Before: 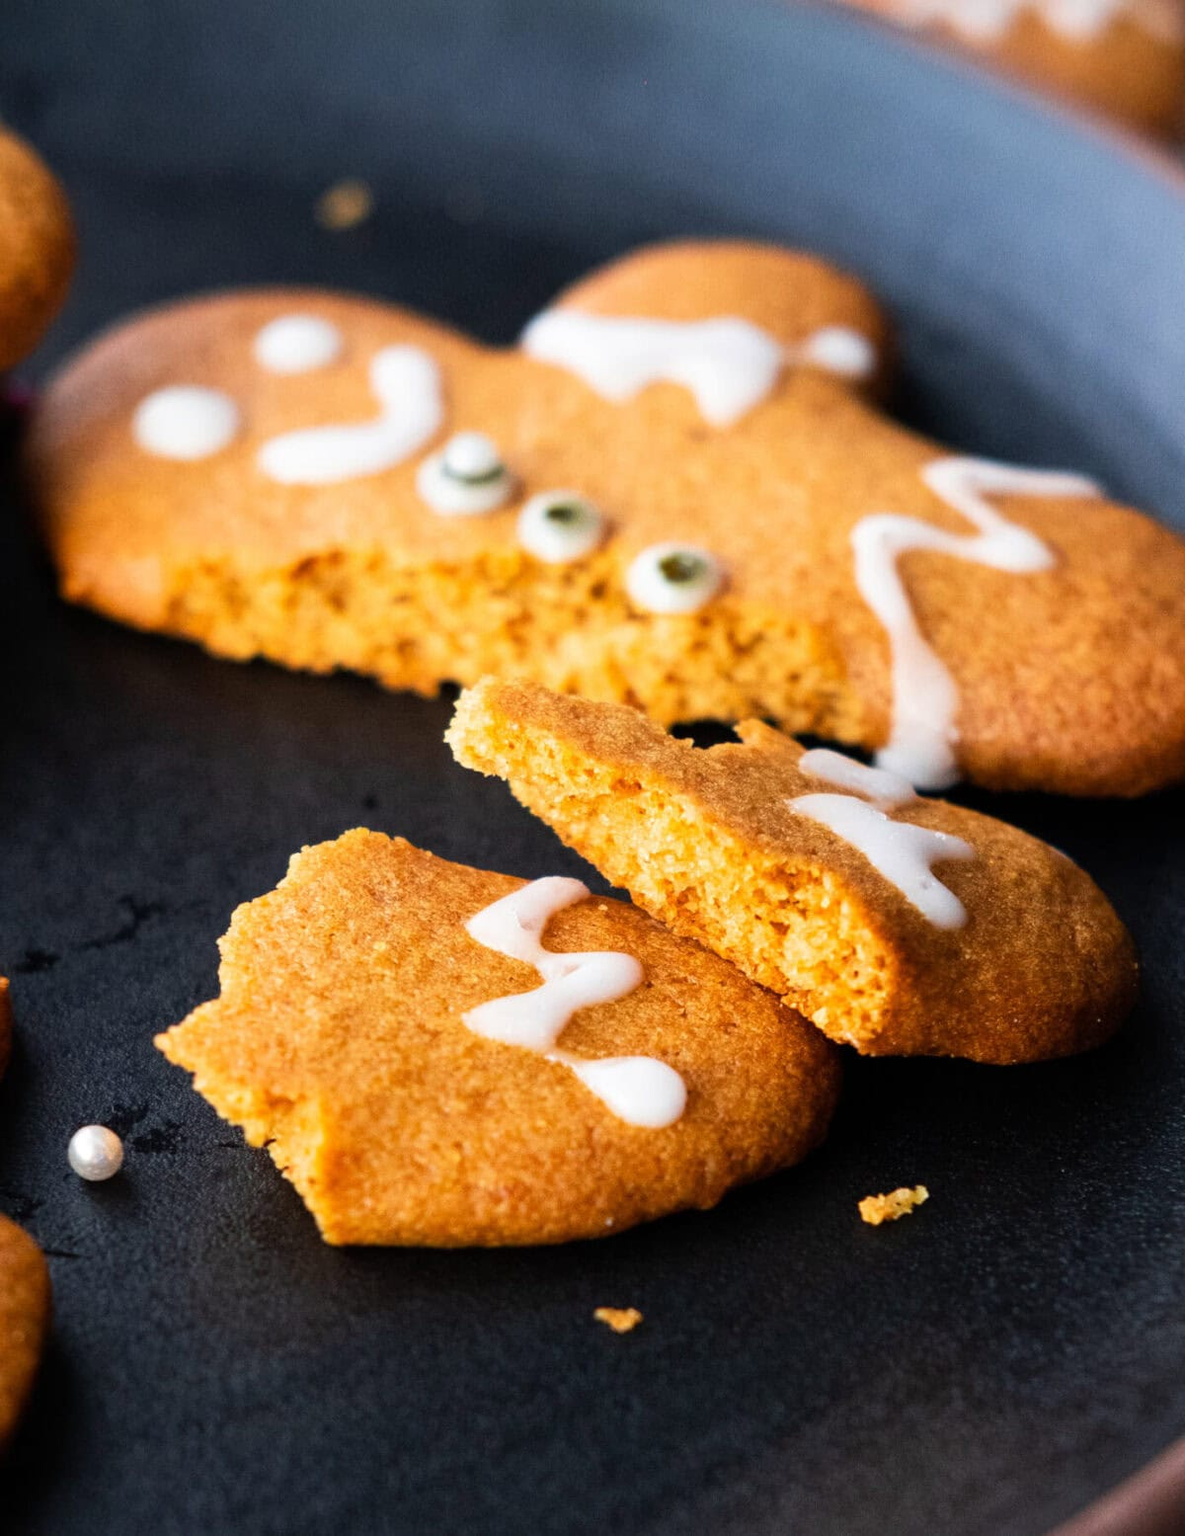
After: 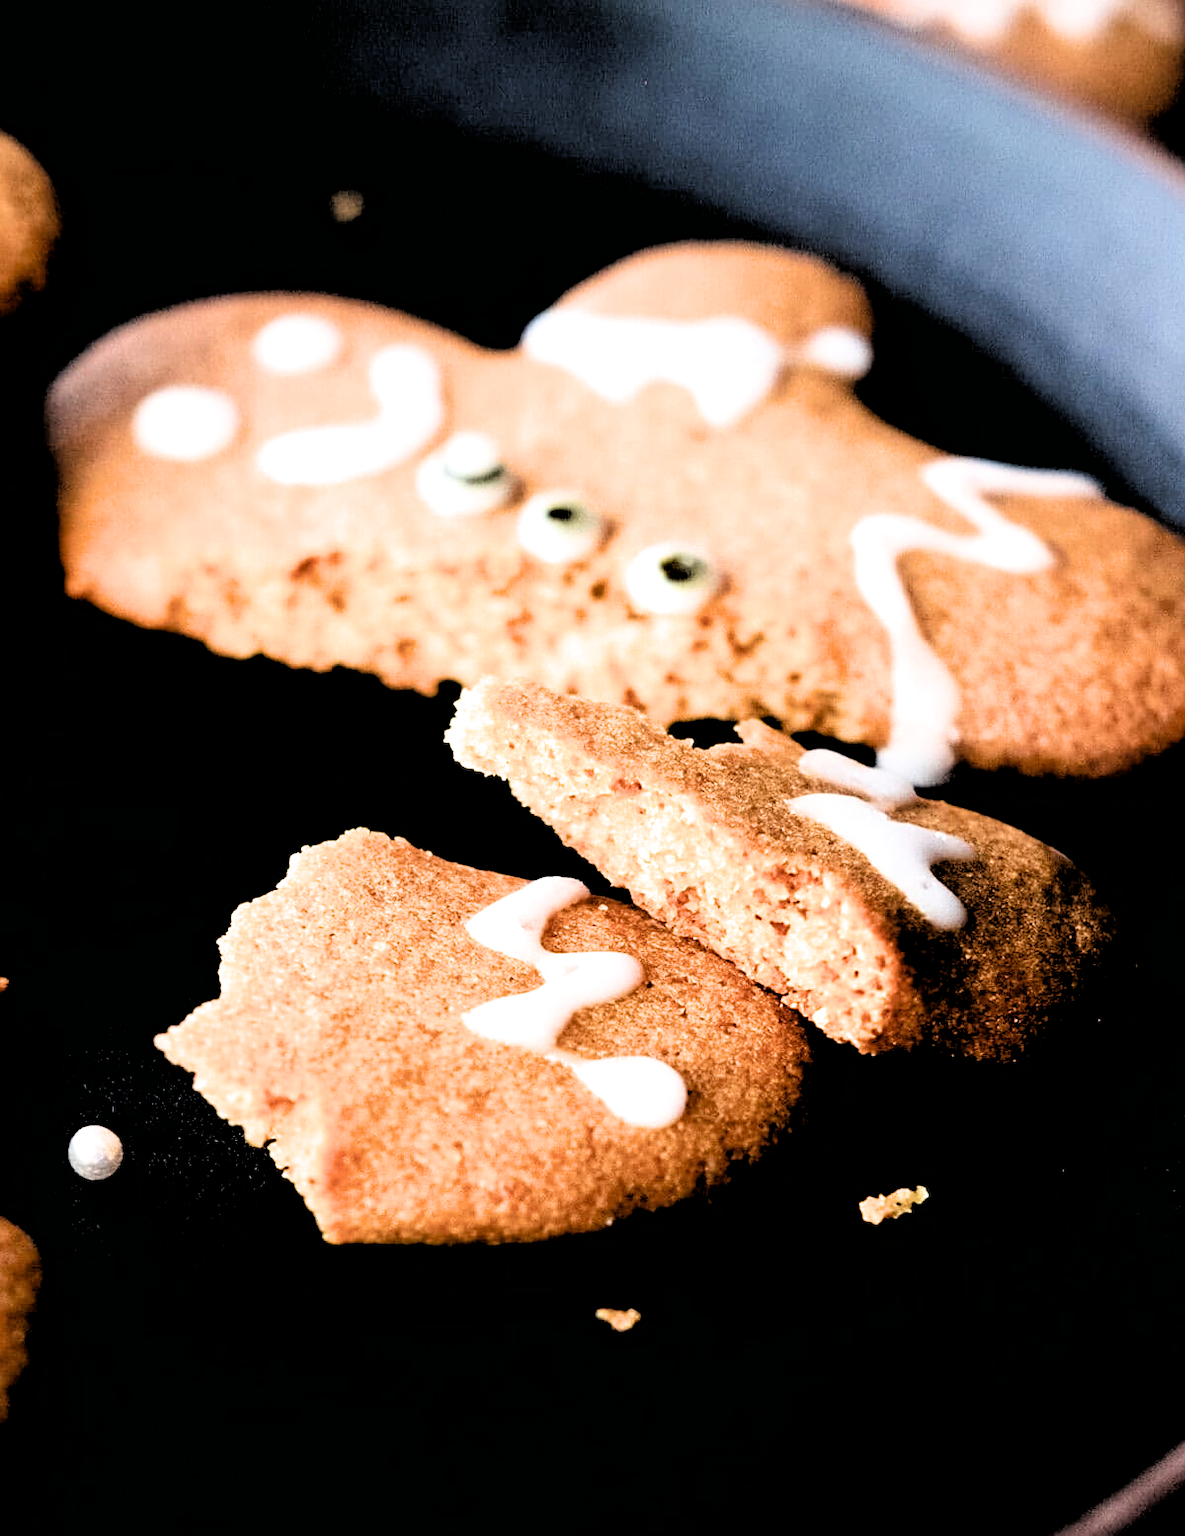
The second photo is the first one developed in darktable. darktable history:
filmic rgb: black relative exposure -1.14 EV, white relative exposure 2.1 EV, threshold 2.96 EV, hardness 1.59, contrast 2.234, enable highlight reconstruction true
sharpen: on, module defaults
